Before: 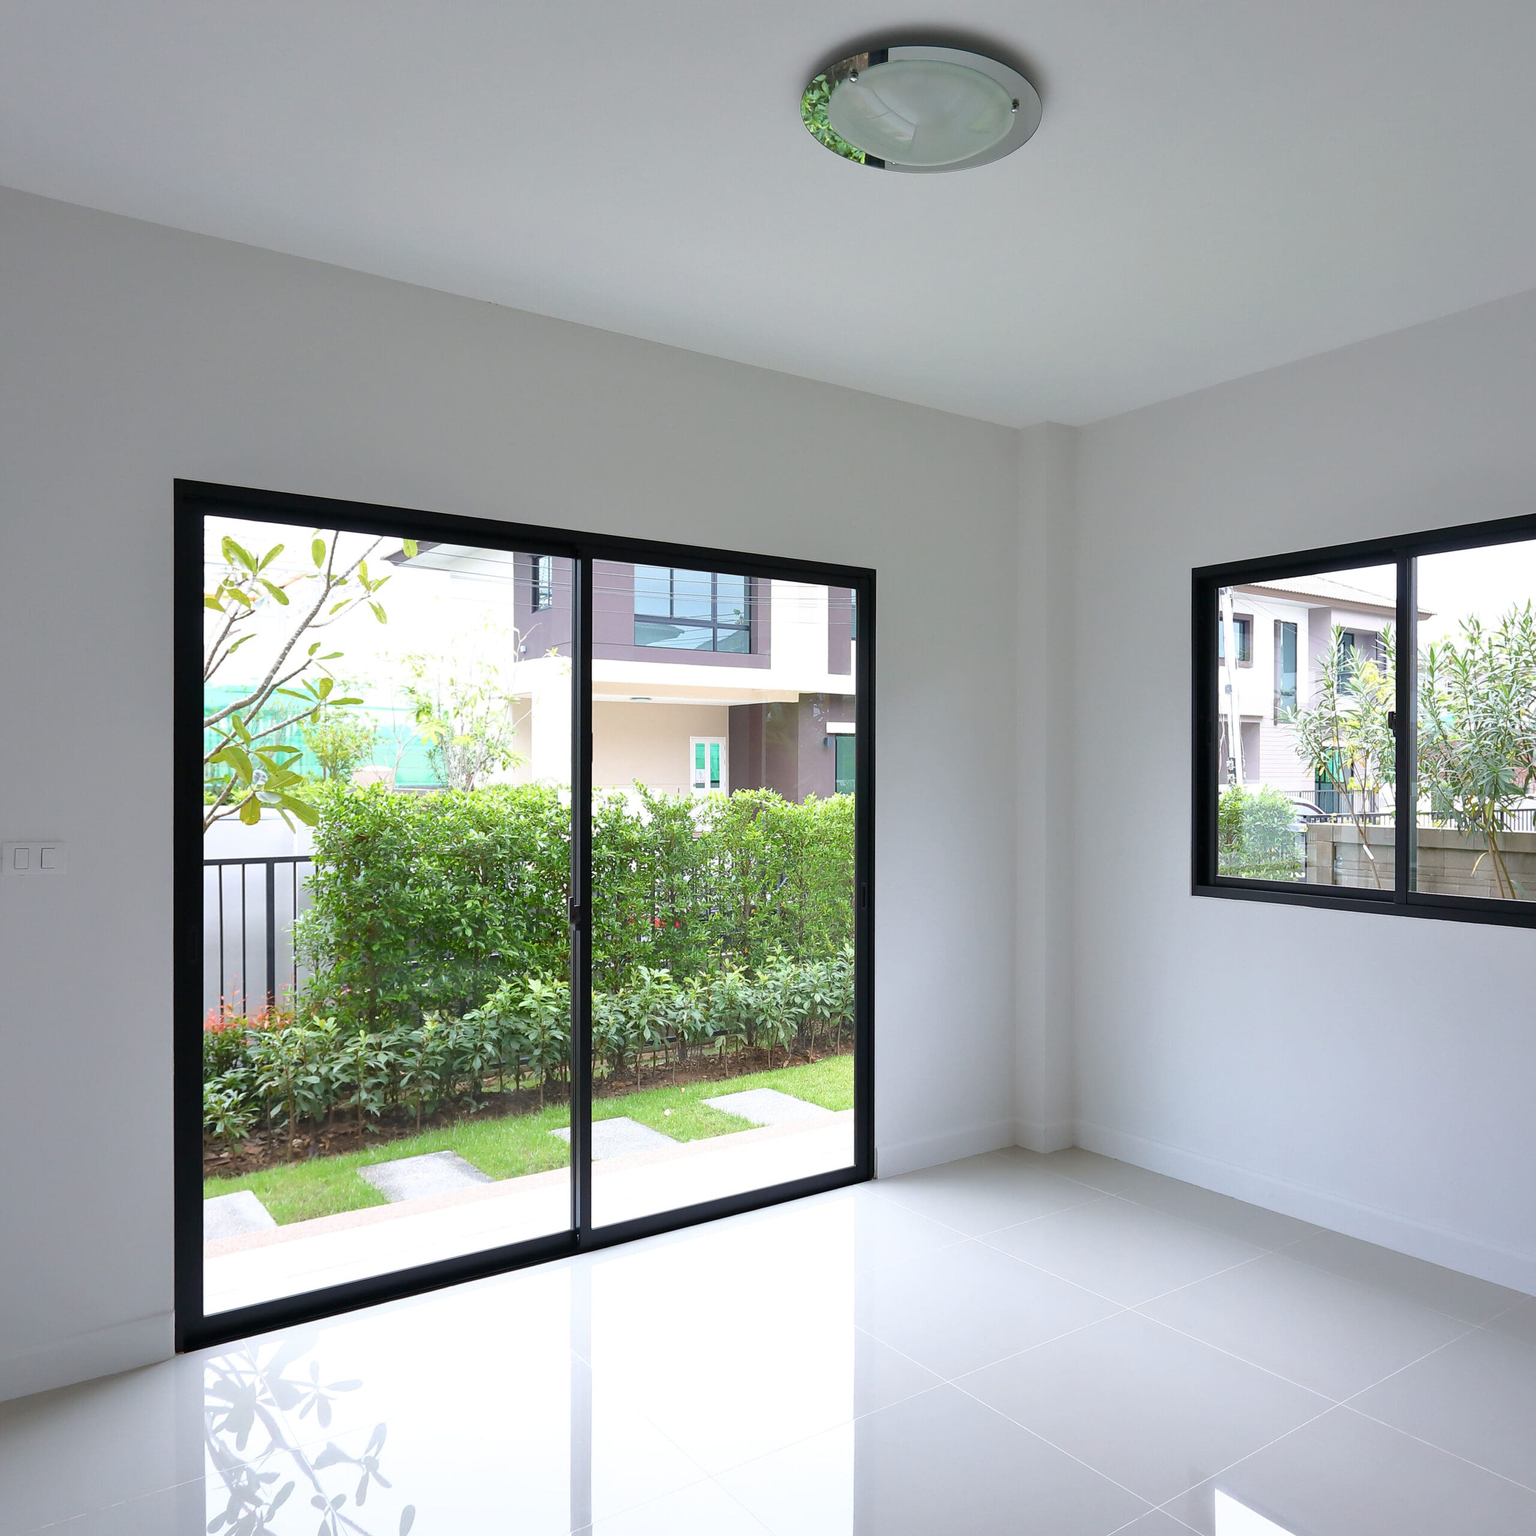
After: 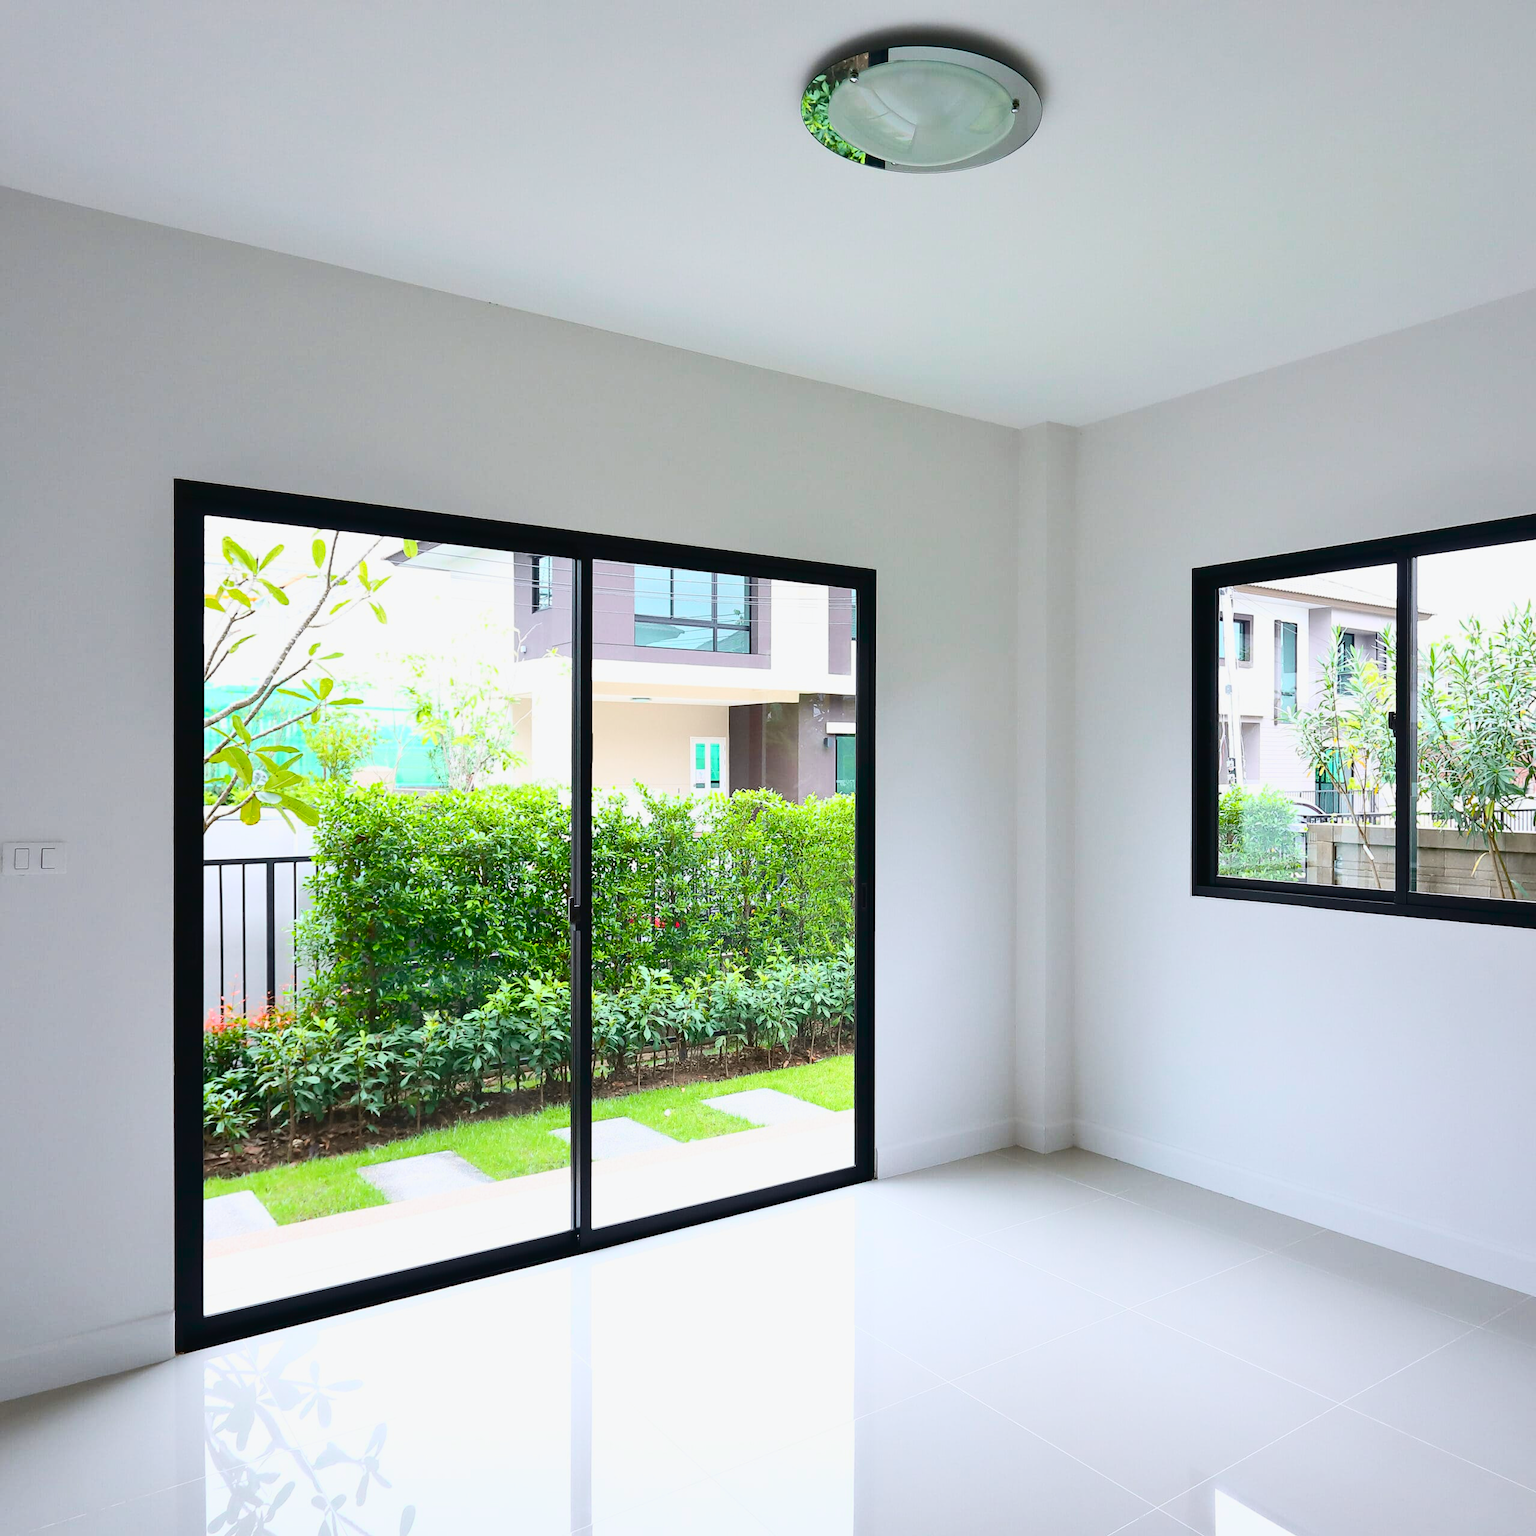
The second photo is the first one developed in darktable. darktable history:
tone curve: curves: ch0 [(0, 0.023) (0.132, 0.075) (0.251, 0.186) (0.463, 0.461) (0.662, 0.757) (0.854, 0.909) (1, 0.973)]; ch1 [(0, 0) (0.447, 0.411) (0.483, 0.469) (0.498, 0.496) (0.518, 0.514) (0.561, 0.579) (0.604, 0.645) (0.669, 0.73) (0.819, 0.93) (1, 1)]; ch2 [(0, 0) (0.307, 0.315) (0.425, 0.438) (0.483, 0.477) (0.503, 0.503) (0.526, 0.534) (0.567, 0.569) (0.617, 0.674) (0.703, 0.797) (0.985, 0.966)], color space Lab, independent channels
